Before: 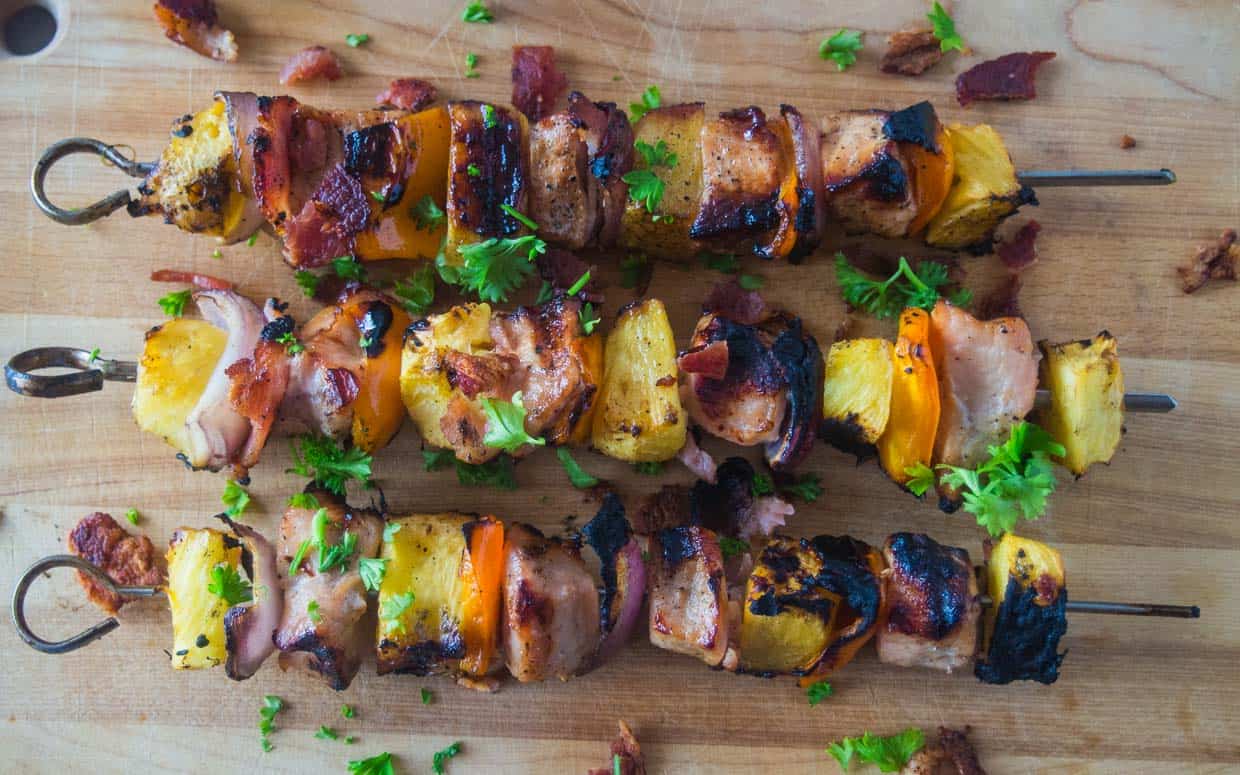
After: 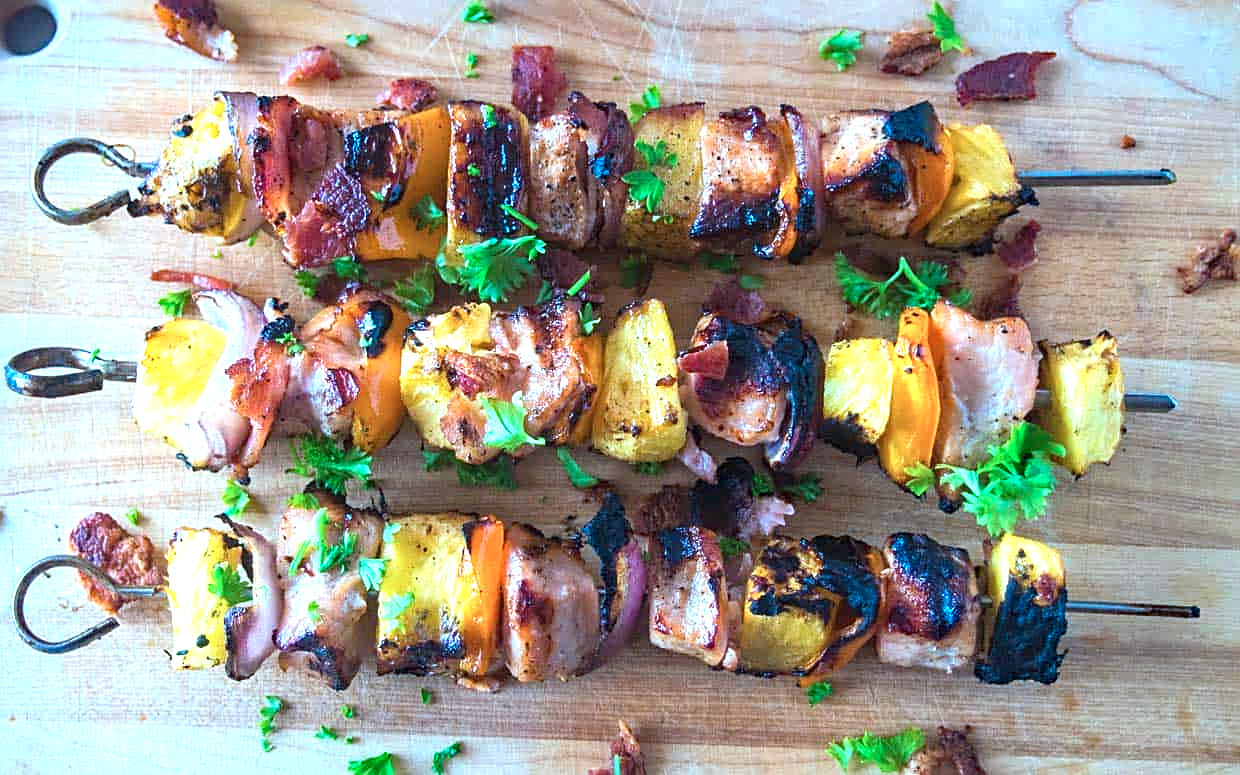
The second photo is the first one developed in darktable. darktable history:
exposure: exposure 1.063 EV, compensate highlight preservation false
color correction: highlights a* -9.63, highlights b* -21.13
haze removal: compatibility mode true, adaptive false
sharpen: on, module defaults
